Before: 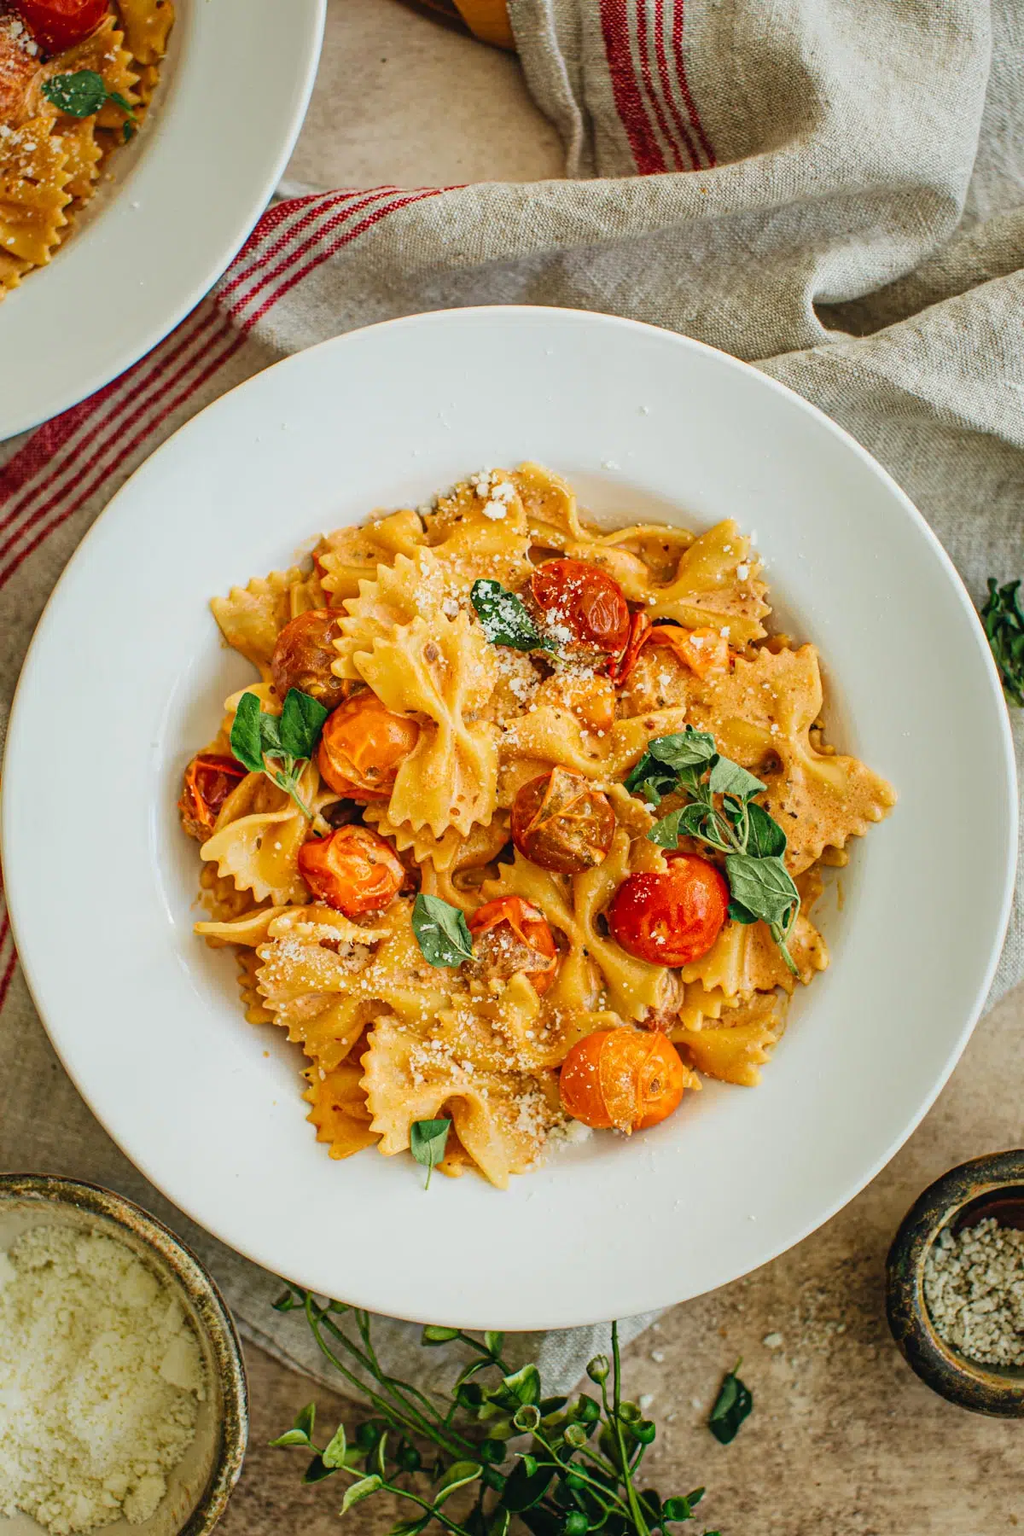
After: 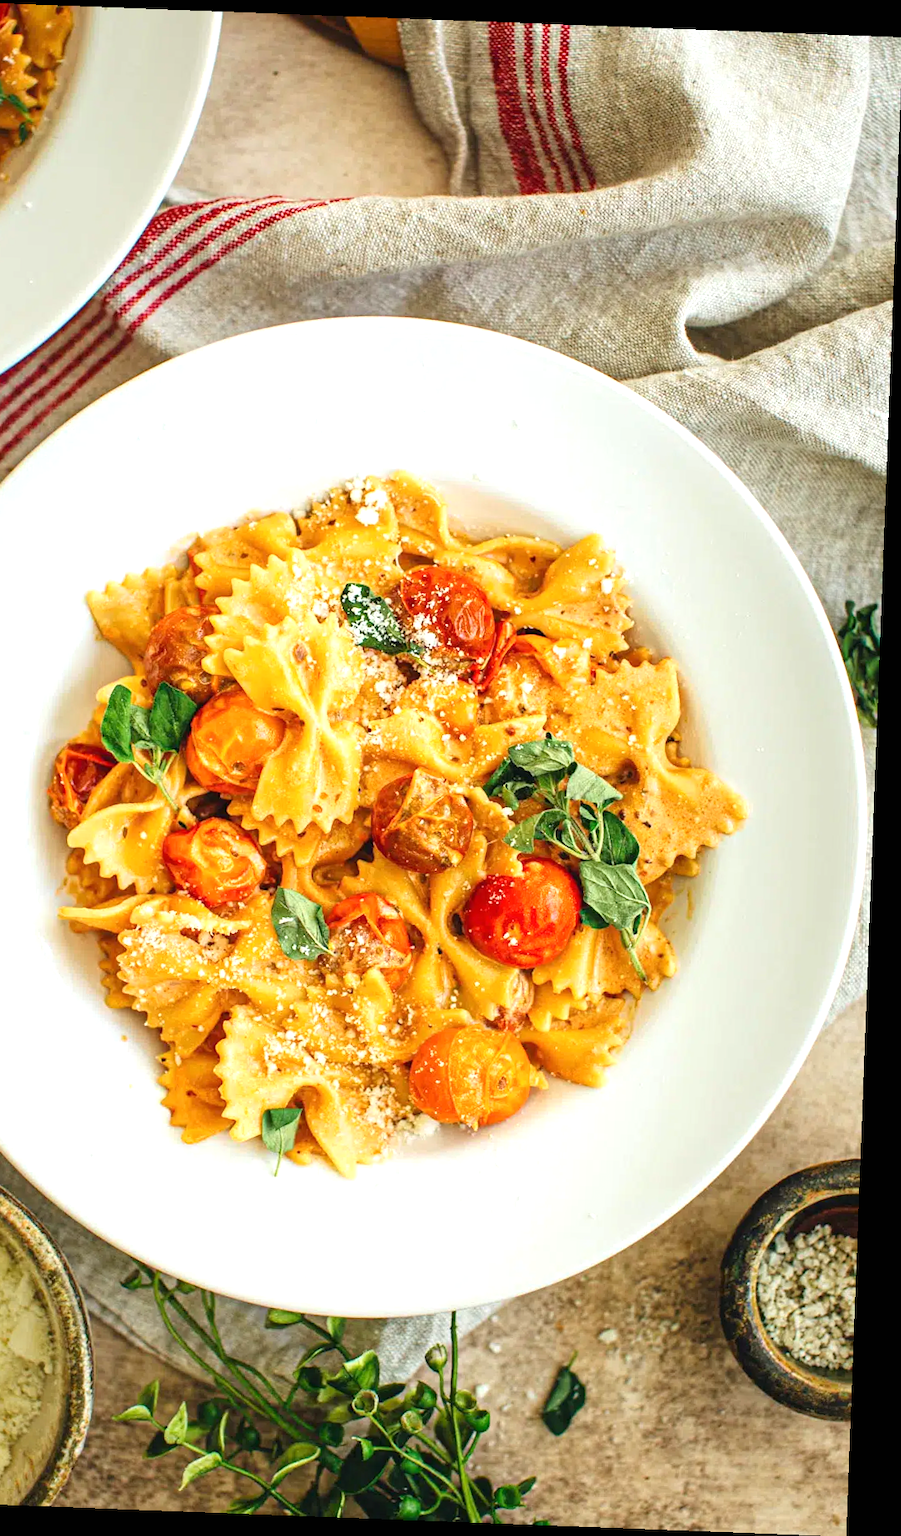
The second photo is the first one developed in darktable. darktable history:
crop and rotate: left 14.584%
base curve: curves: ch0 [(0, 0) (0.283, 0.295) (1, 1)], preserve colors none
rotate and perspective: rotation 2.17°, automatic cropping off
exposure: black level correction 0, exposure 0.7 EV, compensate exposure bias true, compensate highlight preservation false
